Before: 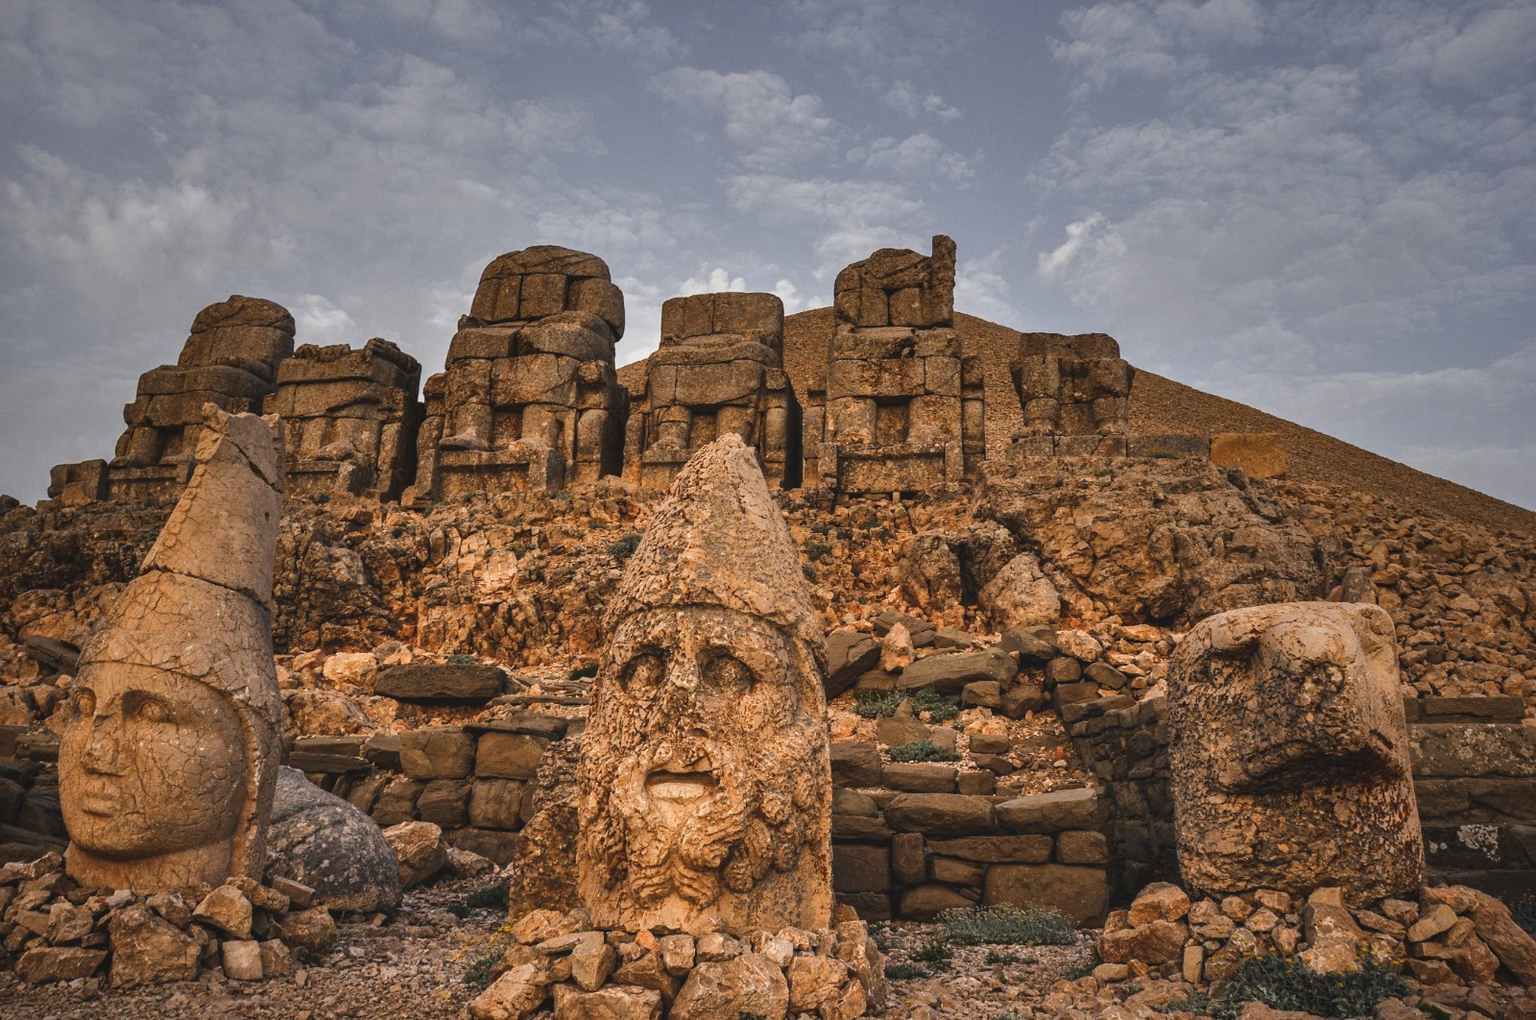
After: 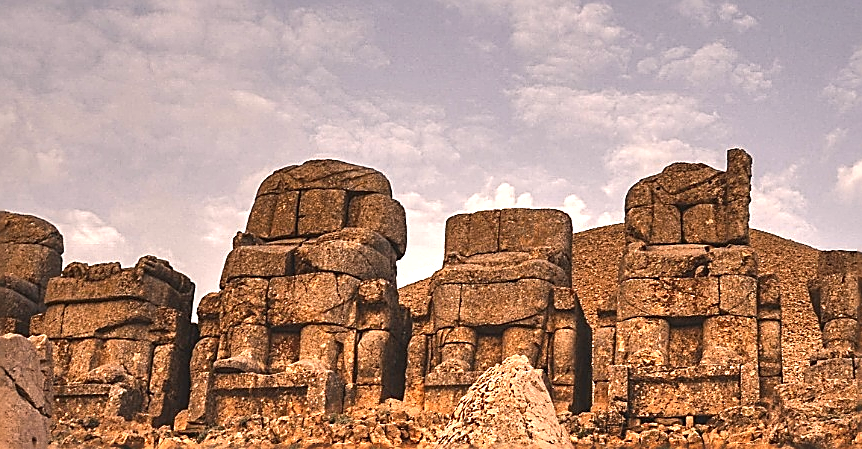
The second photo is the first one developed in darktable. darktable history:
sharpen: radius 1.685, amount 1.294
exposure: black level correction 0, exposure 0.7 EV, compensate highlight preservation false
crop: left 15.306%, top 9.065%, right 30.789%, bottom 48.638%
white balance: red 1.127, blue 0.943
